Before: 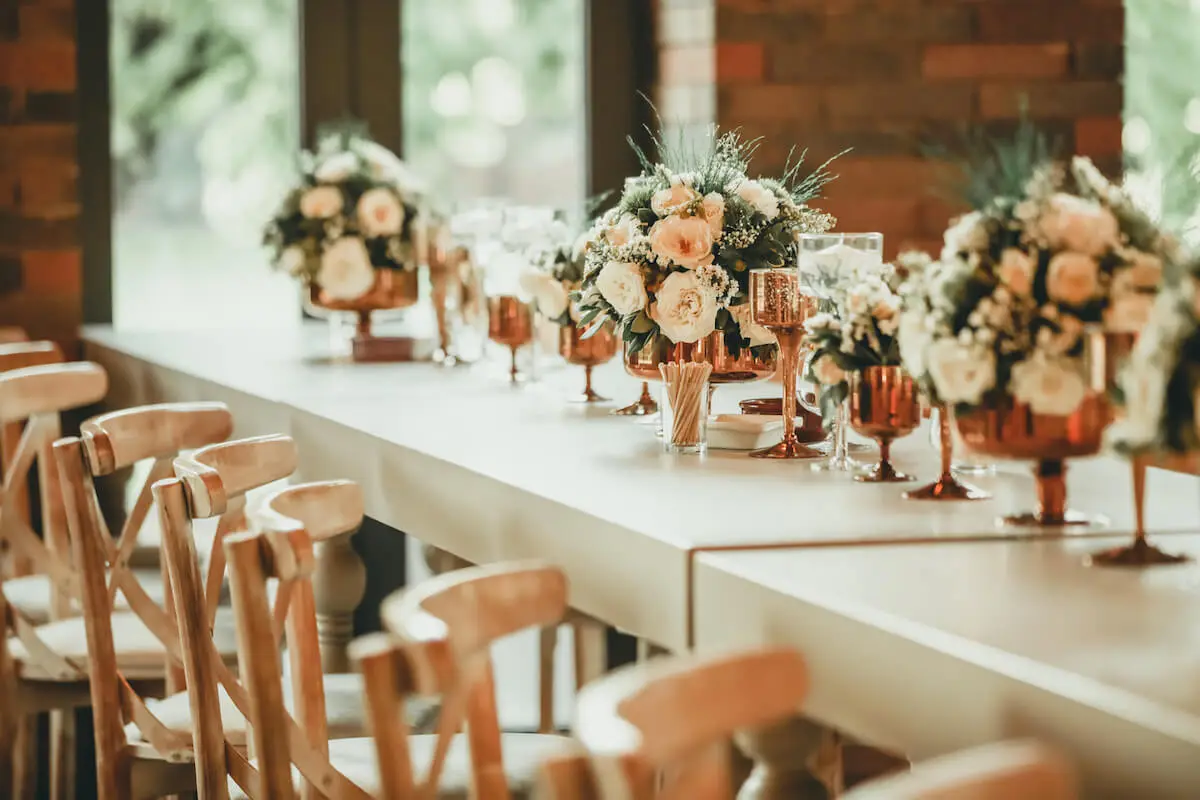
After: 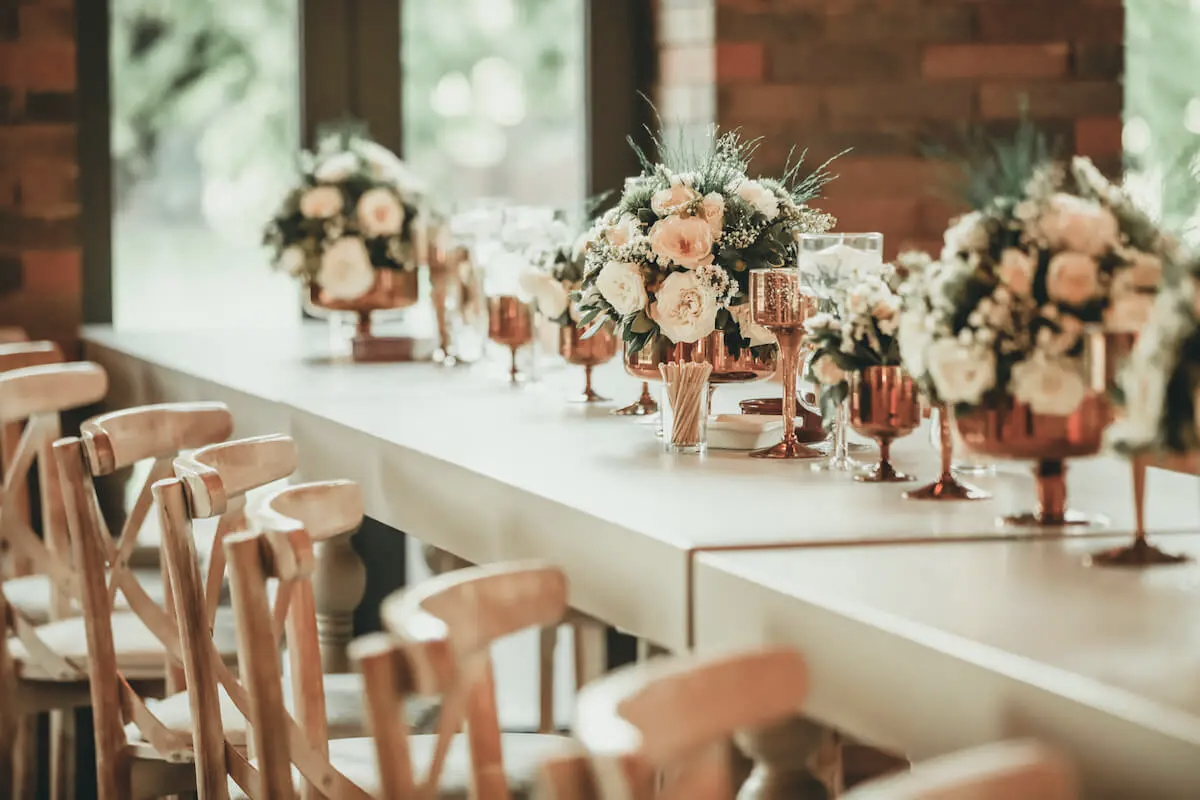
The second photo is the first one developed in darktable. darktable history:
color balance rgb: perceptual saturation grading › global saturation -27.617%, global vibrance 20%
